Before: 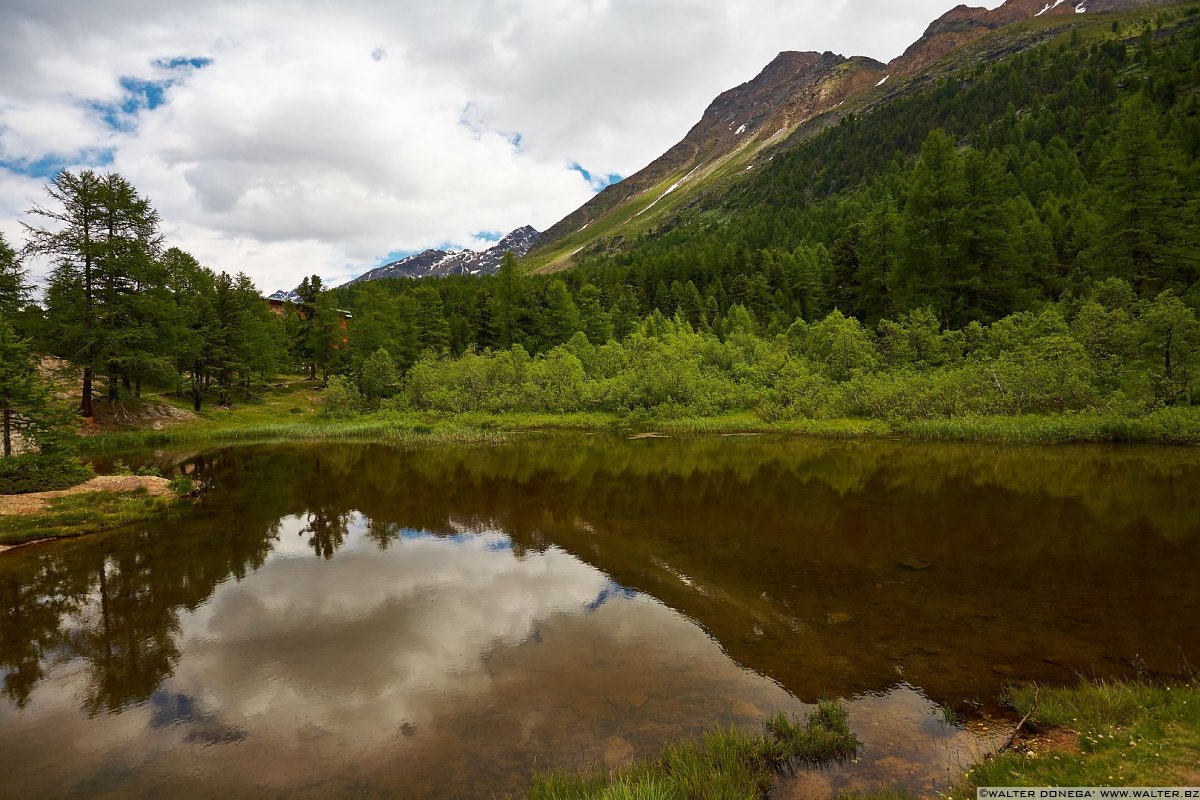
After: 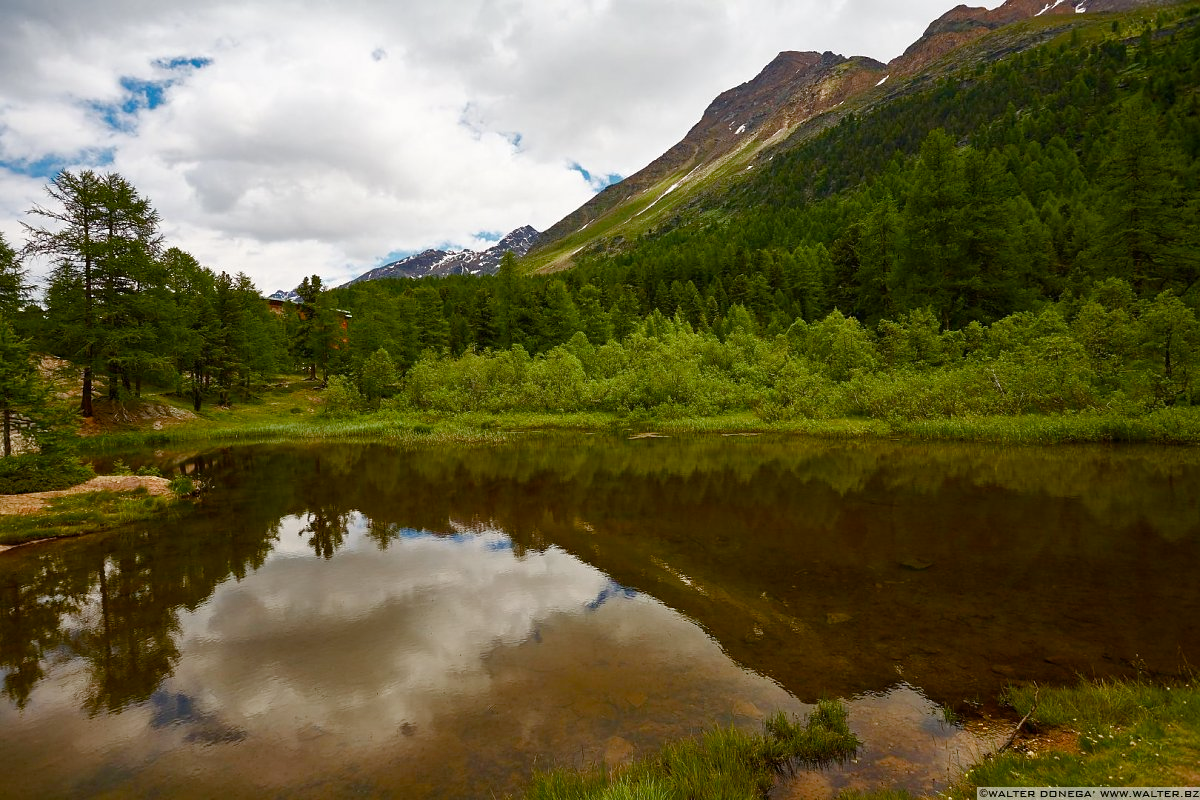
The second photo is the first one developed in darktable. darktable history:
color balance rgb: perceptual saturation grading › global saturation 25.038%, perceptual saturation grading › highlights -50.206%, perceptual saturation grading › shadows 30.678%
